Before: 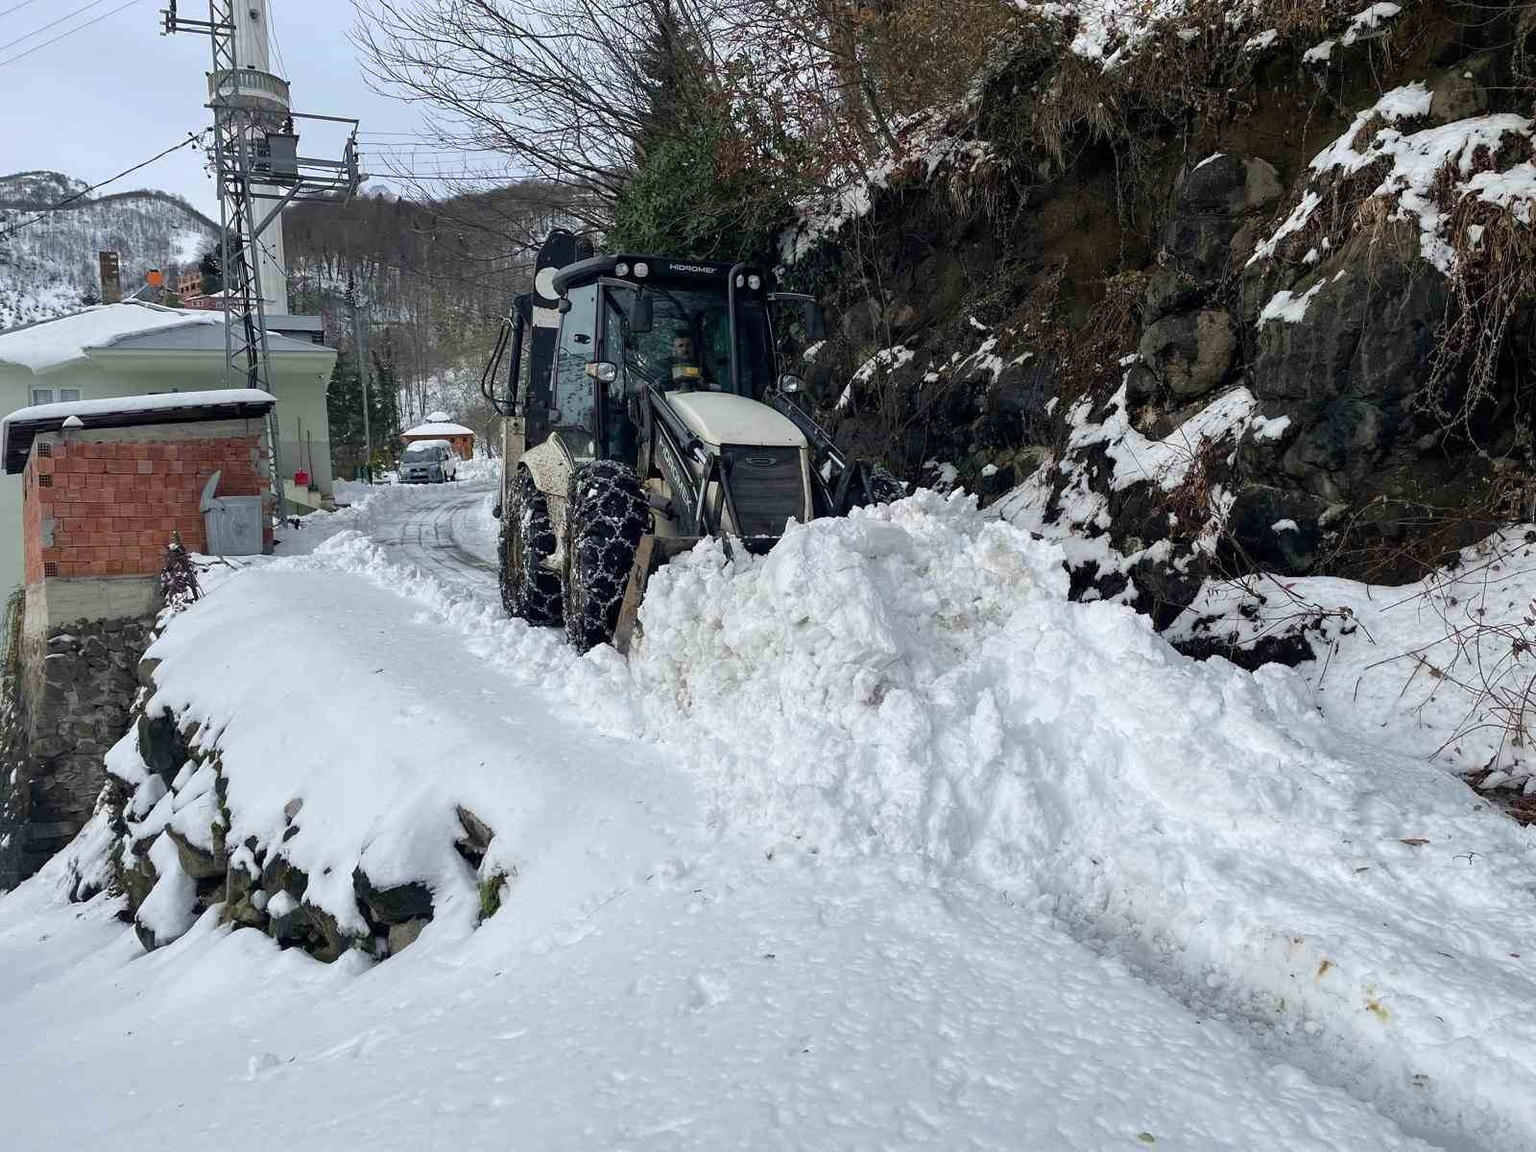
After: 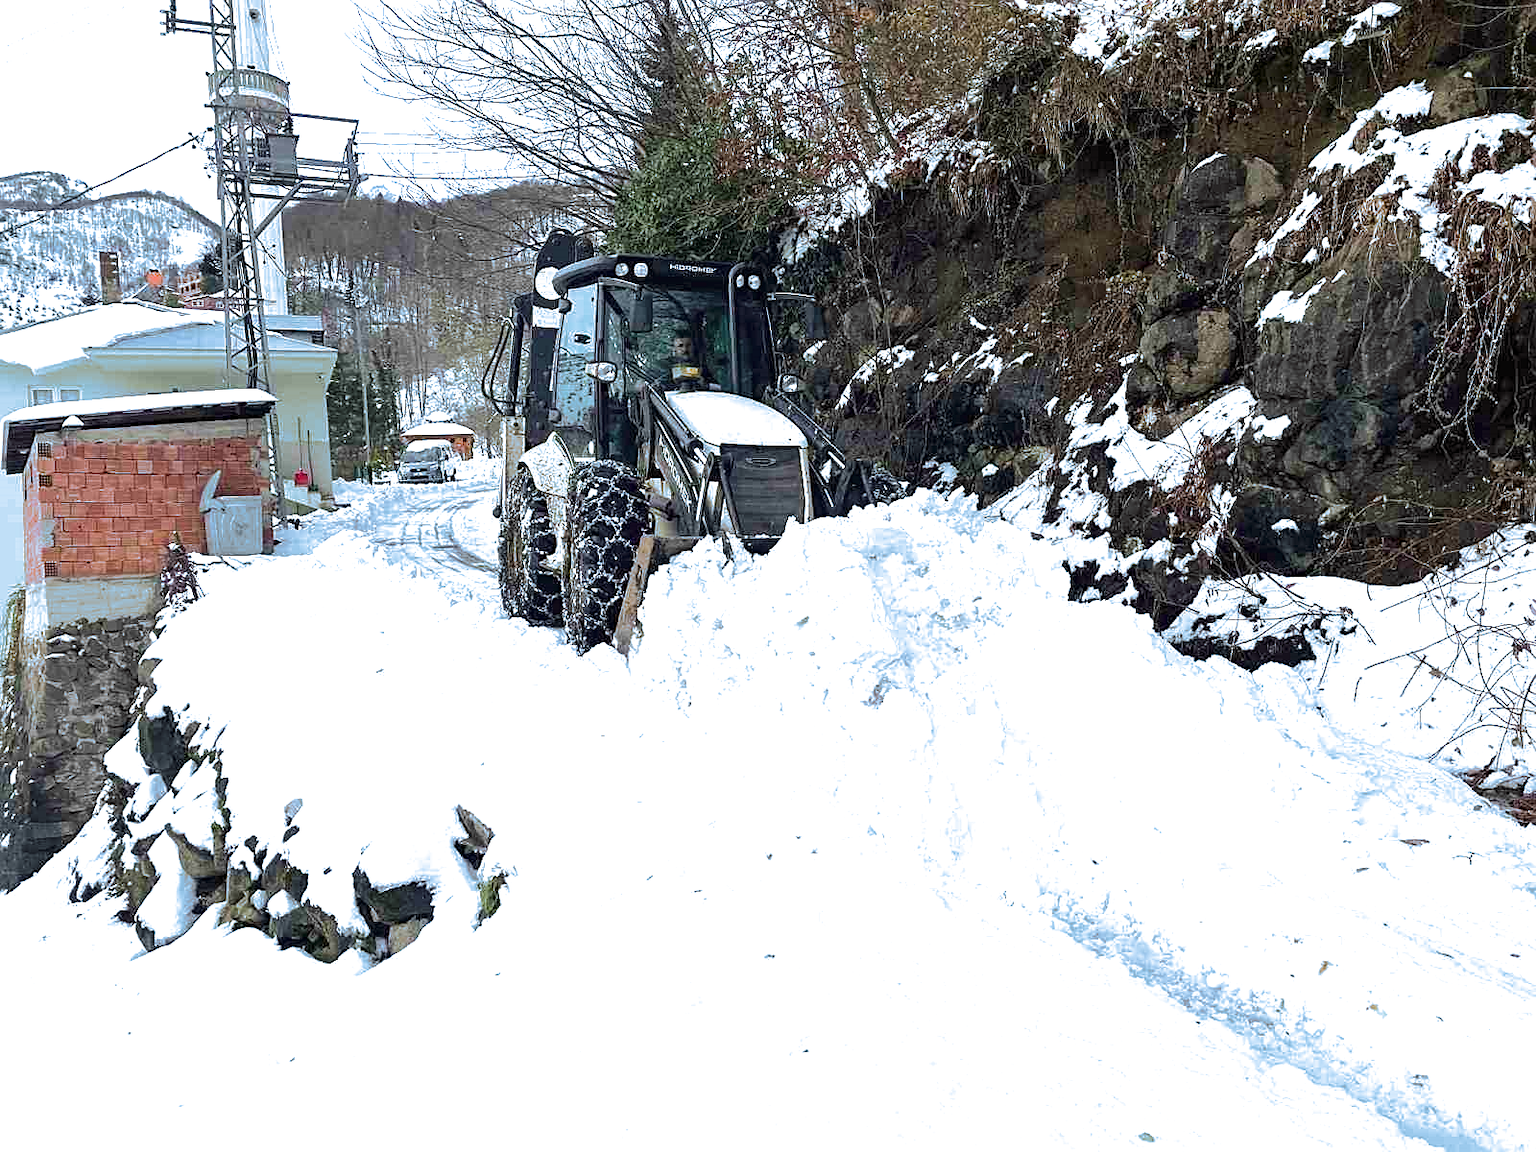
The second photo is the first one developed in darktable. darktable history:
split-toning: shadows › hue 351.18°, shadows › saturation 0.86, highlights › hue 218.82°, highlights › saturation 0.73, balance -19.167
sharpen: on, module defaults
exposure: black level correction 0, exposure 1.2 EV, compensate exposure bias true, compensate highlight preservation false
